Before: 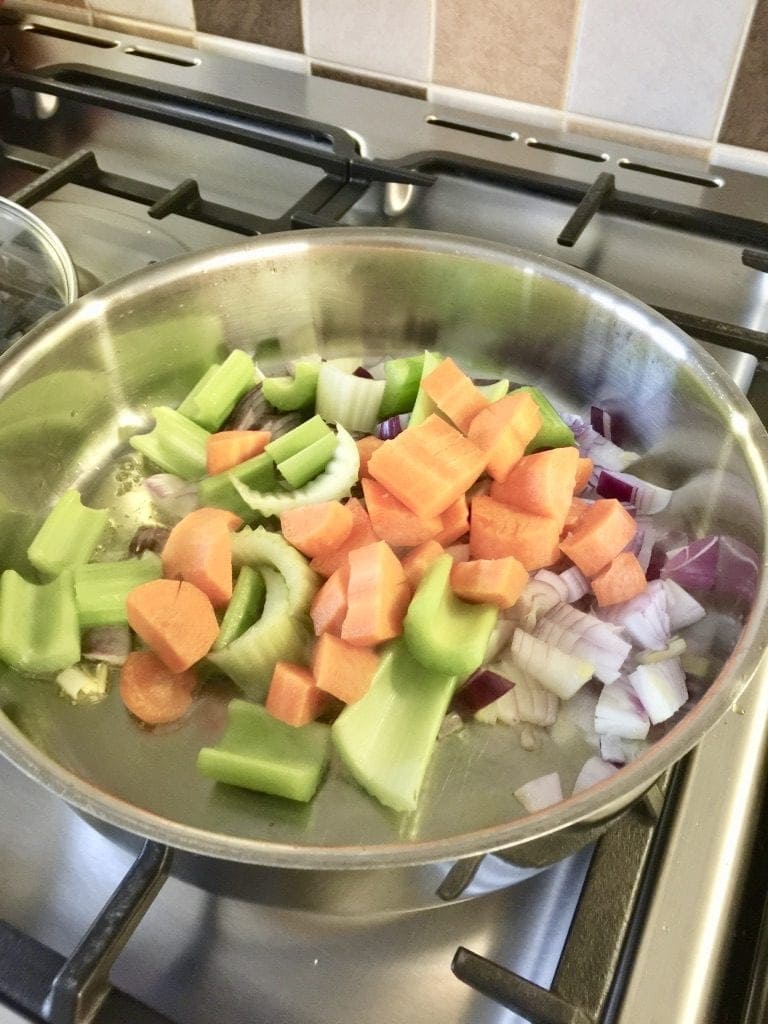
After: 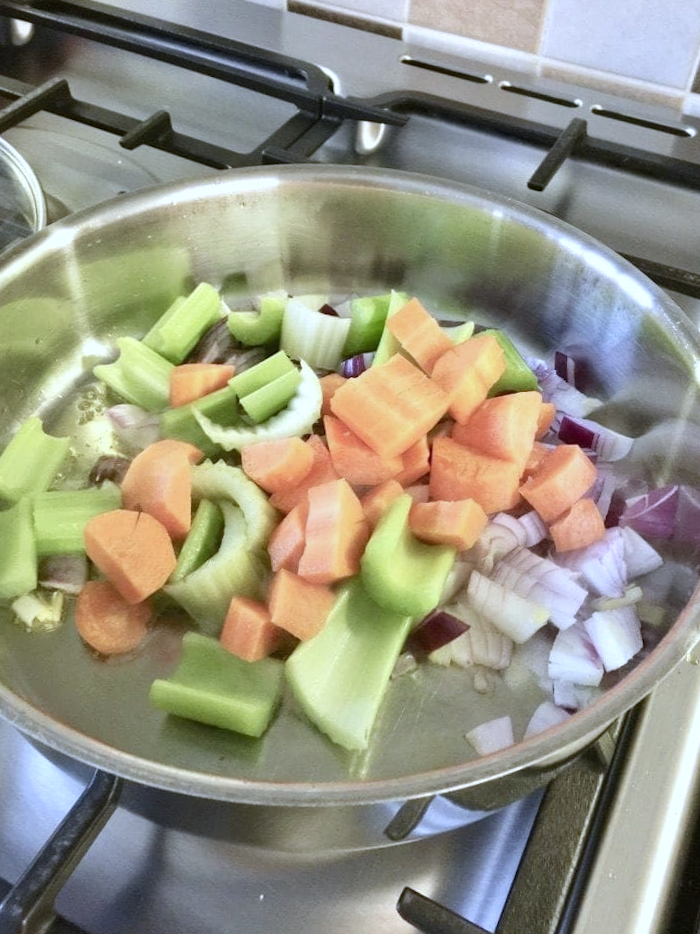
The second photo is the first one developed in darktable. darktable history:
contrast brightness saturation: saturation -0.05
crop and rotate: angle -1.96°, left 3.097%, top 4.154%, right 1.586%, bottom 0.529%
white balance: red 0.948, green 1.02, blue 1.176
